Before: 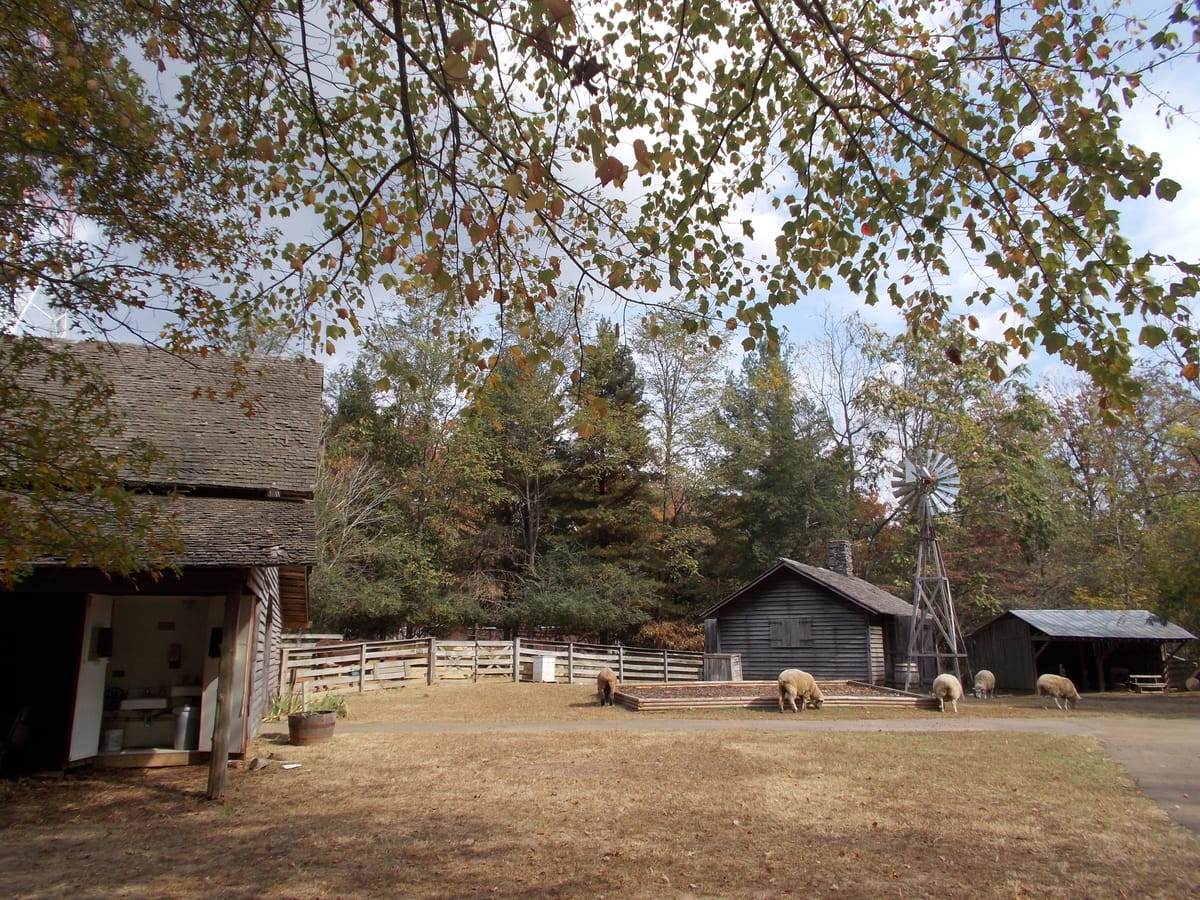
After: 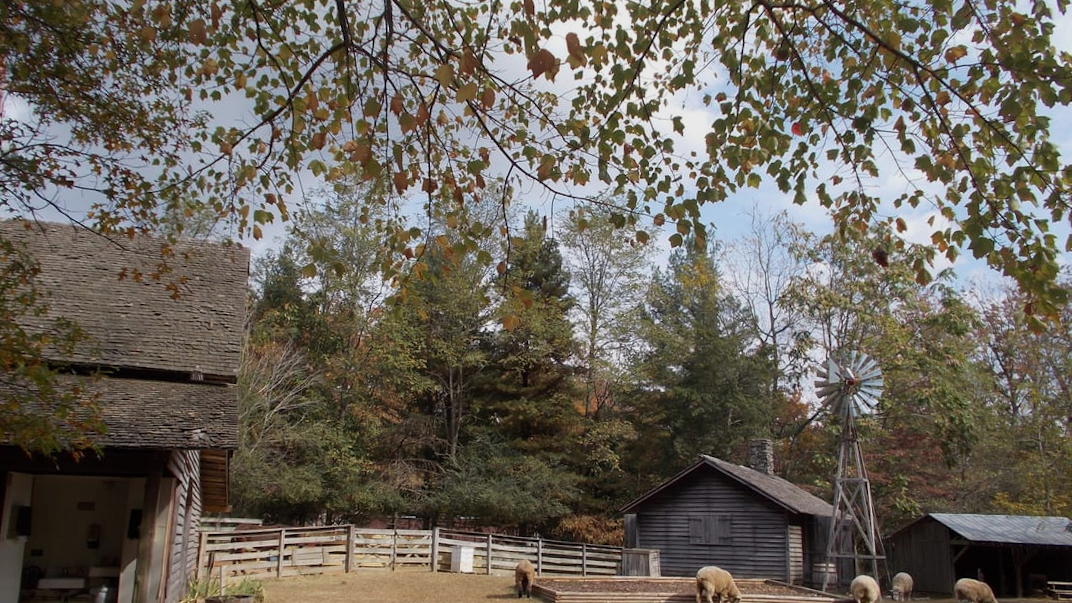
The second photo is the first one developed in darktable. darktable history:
crop: left 5.596%, top 10.314%, right 3.534%, bottom 19.395%
exposure: exposure -0.293 EV, compensate highlight preservation false
rotate and perspective: rotation 1.57°, crop left 0.018, crop right 0.982, crop top 0.039, crop bottom 0.961
